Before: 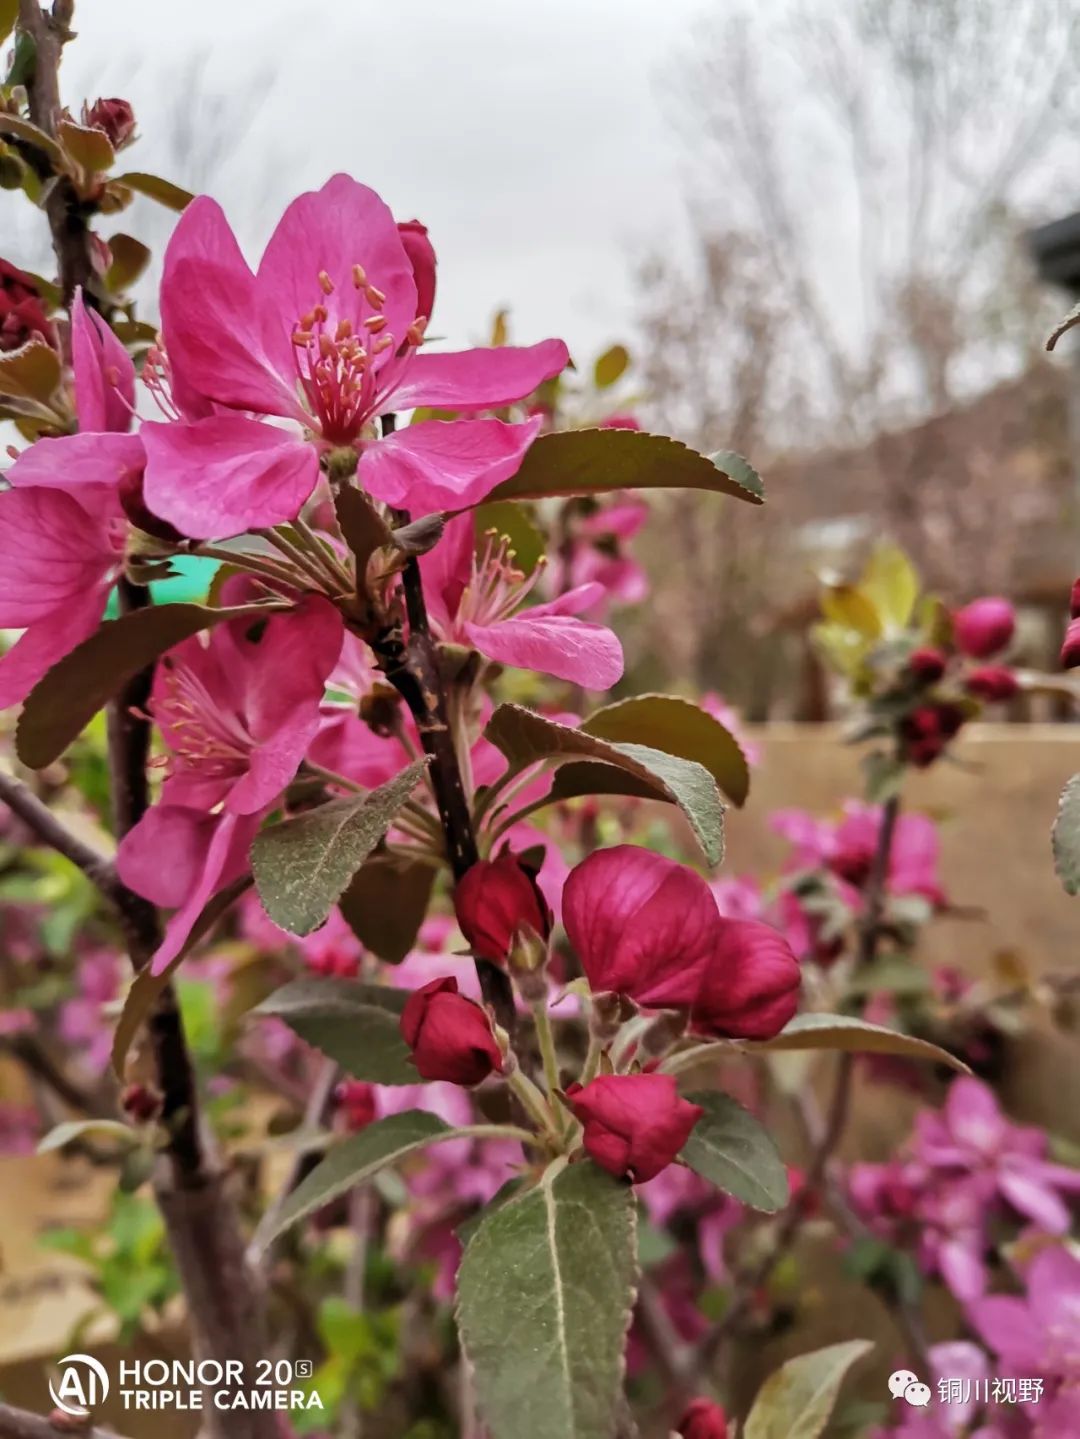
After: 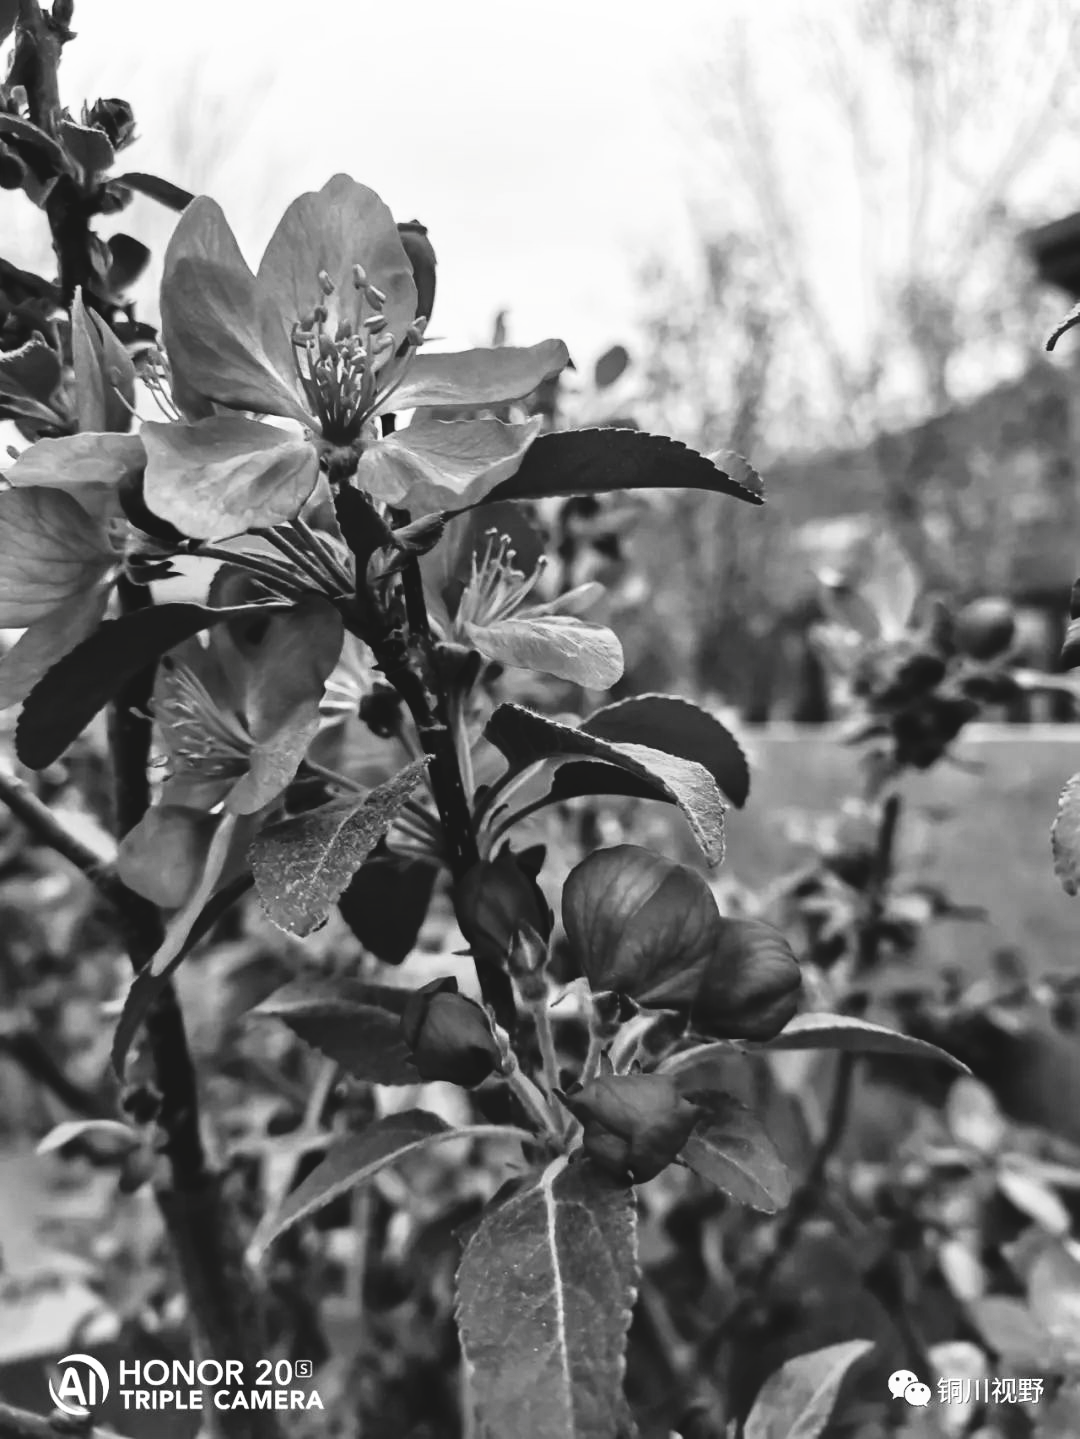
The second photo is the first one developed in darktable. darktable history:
tone curve: curves: ch0 [(0, 0) (0.003, 0.082) (0.011, 0.082) (0.025, 0.088) (0.044, 0.088) (0.069, 0.093) (0.1, 0.101) (0.136, 0.109) (0.177, 0.129) (0.224, 0.155) (0.277, 0.214) (0.335, 0.289) (0.399, 0.378) (0.468, 0.476) (0.543, 0.589) (0.623, 0.713) (0.709, 0.826) (0.801, 0.908) (0.898, 0.98) (1, 1)], preserve colors none
color look up table: target L [89.53, 89.53, 85.63, 85.63, 83.84, 76.61, 63.48, 56.57, 47.24, 46.43, 19.4, 200.09, 100.34, 83.84, 79.88, 71.96, 68.12, 67.49, 54.76, 53.39, 48.64, 52.01, 46.03, 45.36, 32.03, 24.87, 21.7, 1.645, 90.24, 76.98, 85.27, 60.68, 61.19, 80.6, 54.56, 56.83, 39.9, 52.27, 33.74, 41.83, 18.94, 25.76, 91.64, 85.98, 84.56, 65.49, 56.83, 55.8, 24.87], target a [-0.003, -0.003, 0, 0, -0.002, -0.002, 0.001 ×4, 0, 0, 0, -0.002, 0, 0.001, 0, 0.001 ×5, 0, 0.001, 0.001, 0, 0, -0.153, -0.003, 0, -0.002, 0.001, 0.001, 0, 0.001 ×6, -0.127, 0, -0.1, -0.001, -0.001, 0.001, 0.001, 0.001, 0], target b [0.026, 0.026, 0.002, 0.002, 0.025, 0.025, -0.004, -0.004, -0.007, 0, -0.002, 0, 0, 0.025, 0.003, -0.004, 0.003, -0.004, -0.007, -0.003, -0.007, -0.004, 0, -0.005, -0.005, -0.002, -0.002, 1.891, 0.026, 0.003, 0.025, -0.004, -0.004, 0.003, -0.007, -0.004 ×4, -0.005, 1.61, -0.002, 1.239, 0.003, 0.003, -0.004, -0.004, -0.004, -0.002], num patches 49
